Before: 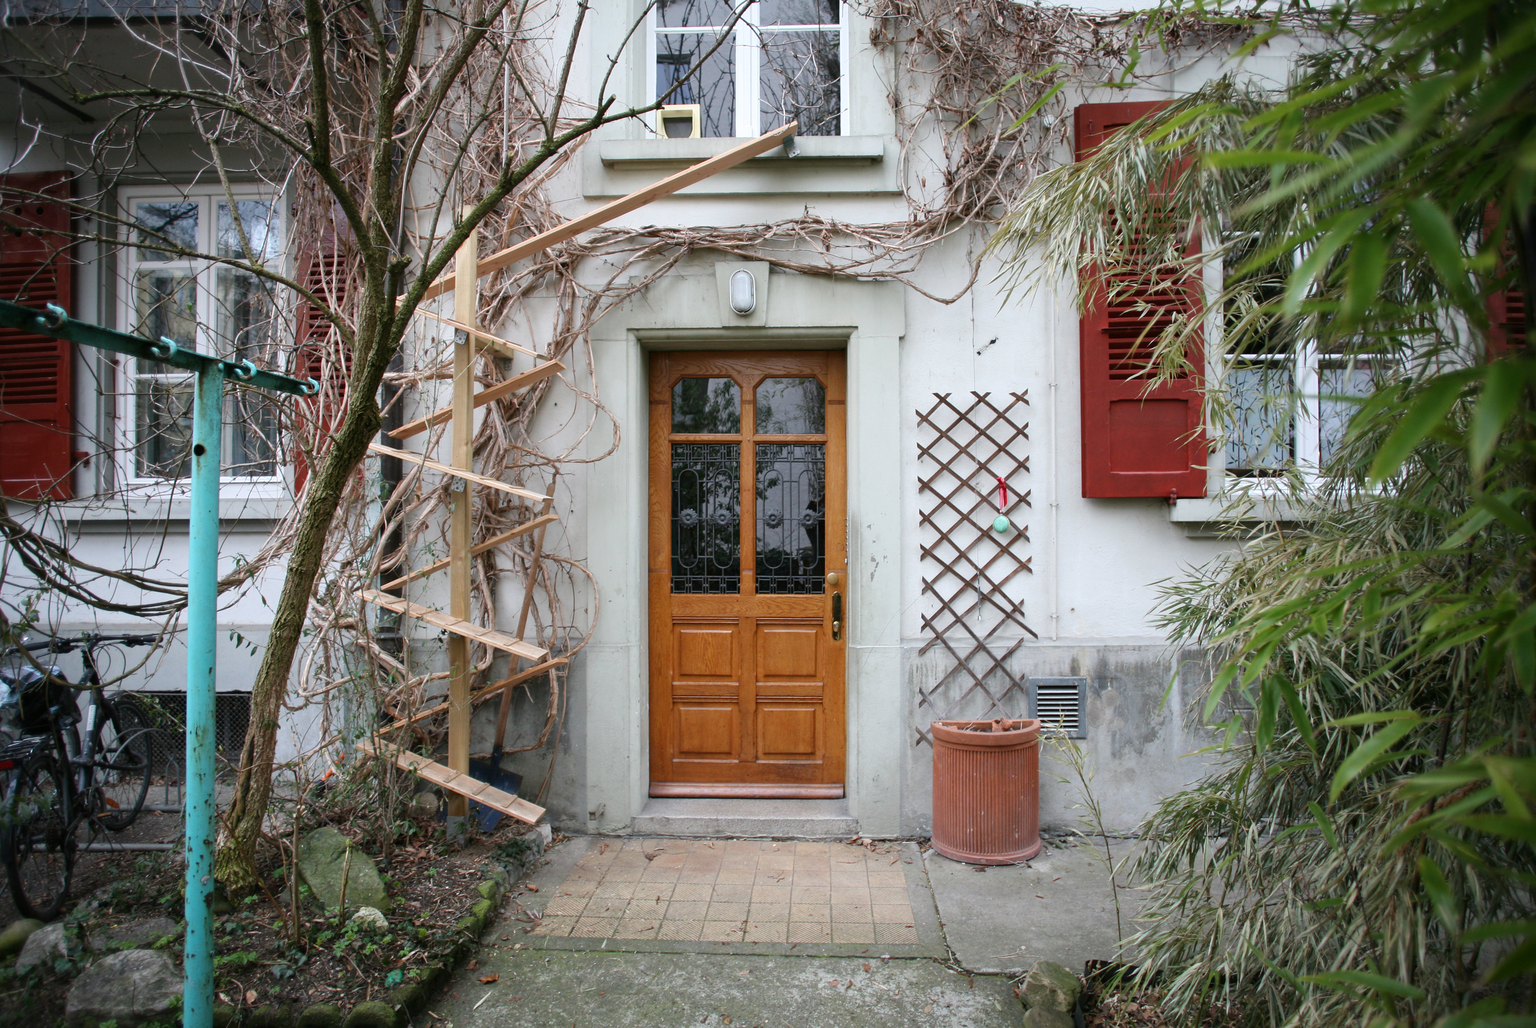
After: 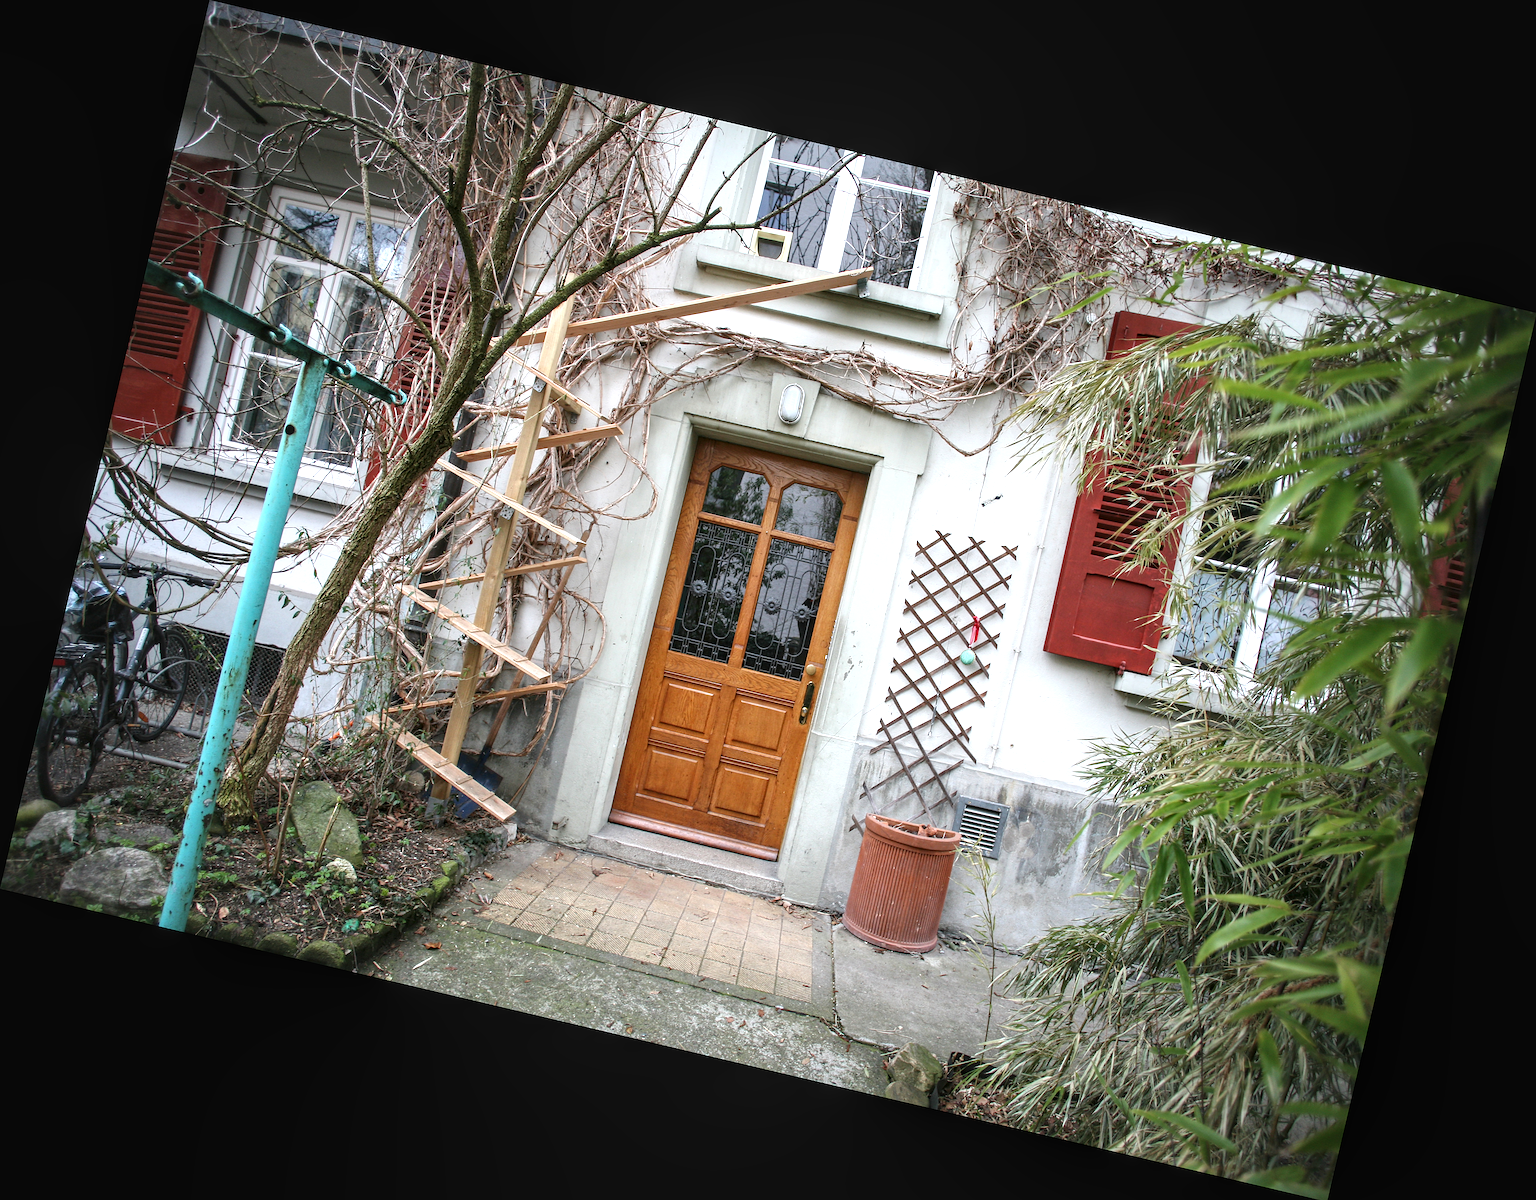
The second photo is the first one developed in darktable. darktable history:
exposure: black level correction -0.002, exposure 0.54 EV, compensate highlight preservation false
rotate and perspective: rotation 13.27°, automatic cropping off
local contrast: detail 130%
sharpen: on, module defaults
